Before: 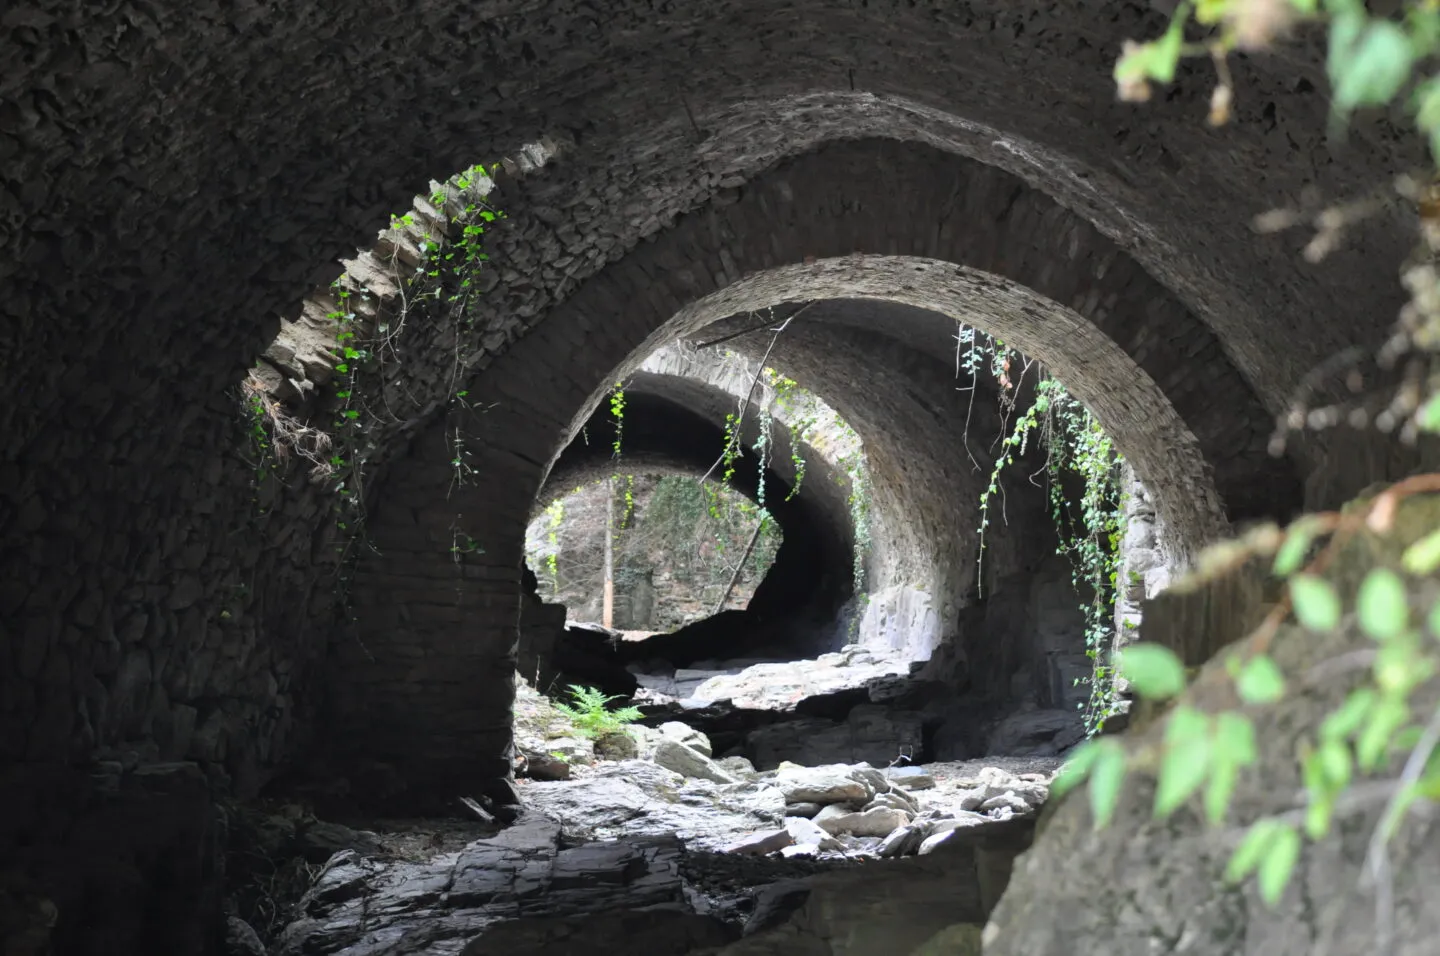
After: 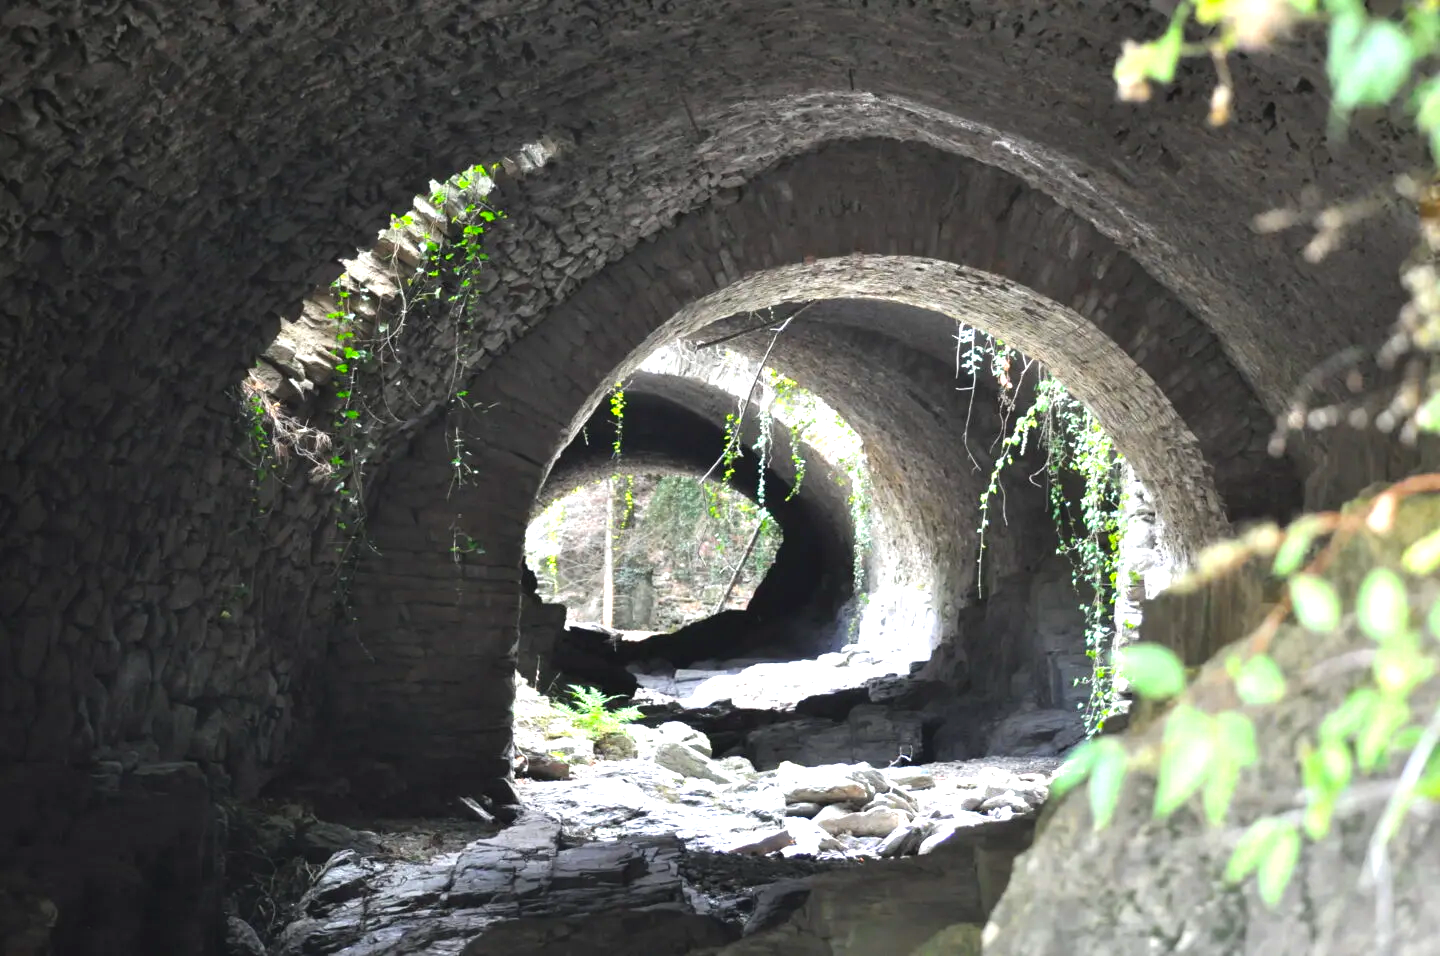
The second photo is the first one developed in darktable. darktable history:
exposure: black level correction -0.001, exposure 0.9 EV, compensate exposure bias true, compensate highlight preservation false
color balance rgb: linear chroma grading › global chroma 3.45%, perceptual saturation grading › global saturation 11.24%, perceptual brilliance grading › global brilliance 3.04%, global vibrance 2.8%
